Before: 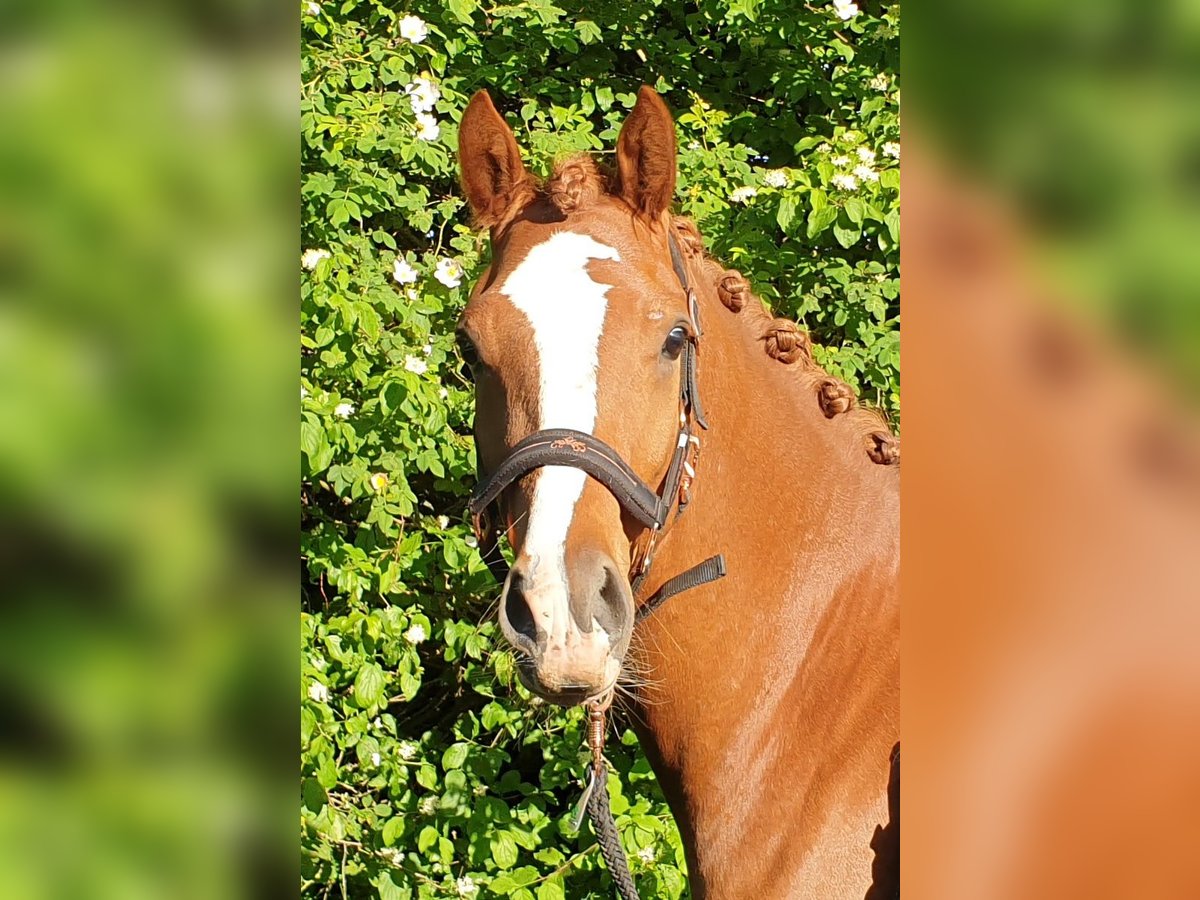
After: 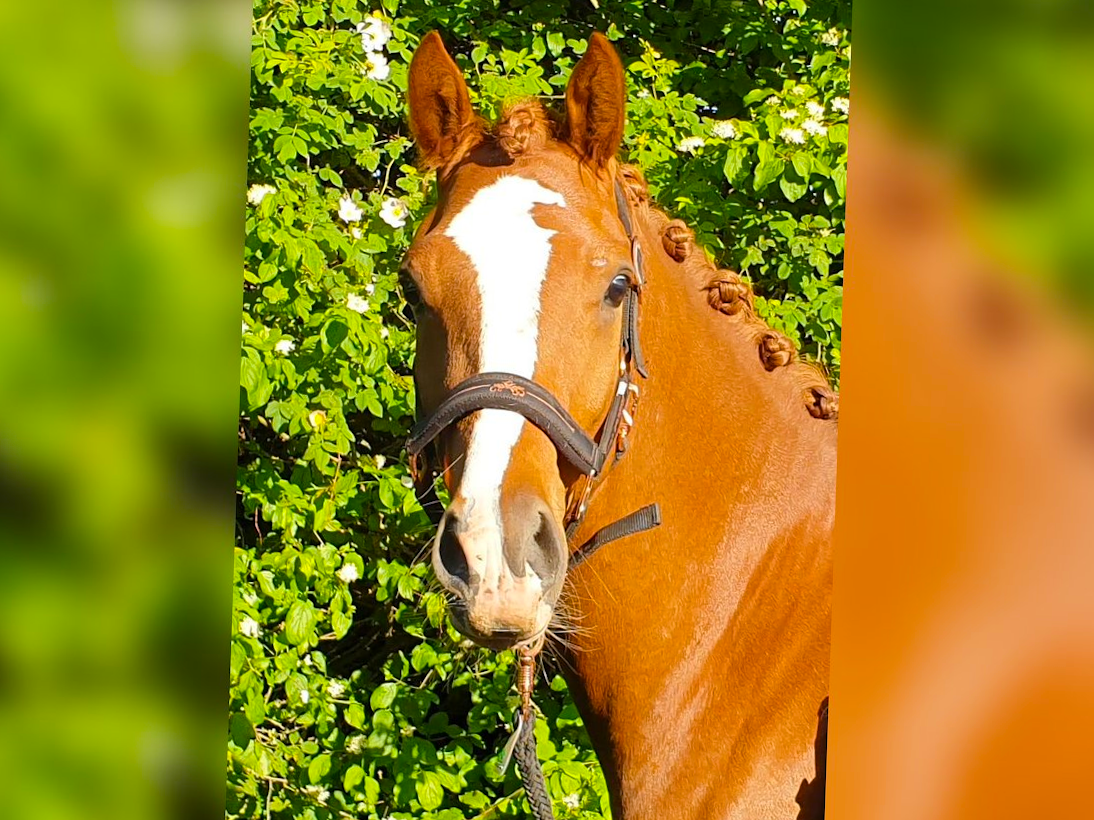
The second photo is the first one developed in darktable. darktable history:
color balance rgb: perceptual saturation grading › global saturation 30%, global vibrance 10%
crop and rotate: angle -1.96°, left 3.097%, top 4.154%, right 1.586%, bottom 0.529%
